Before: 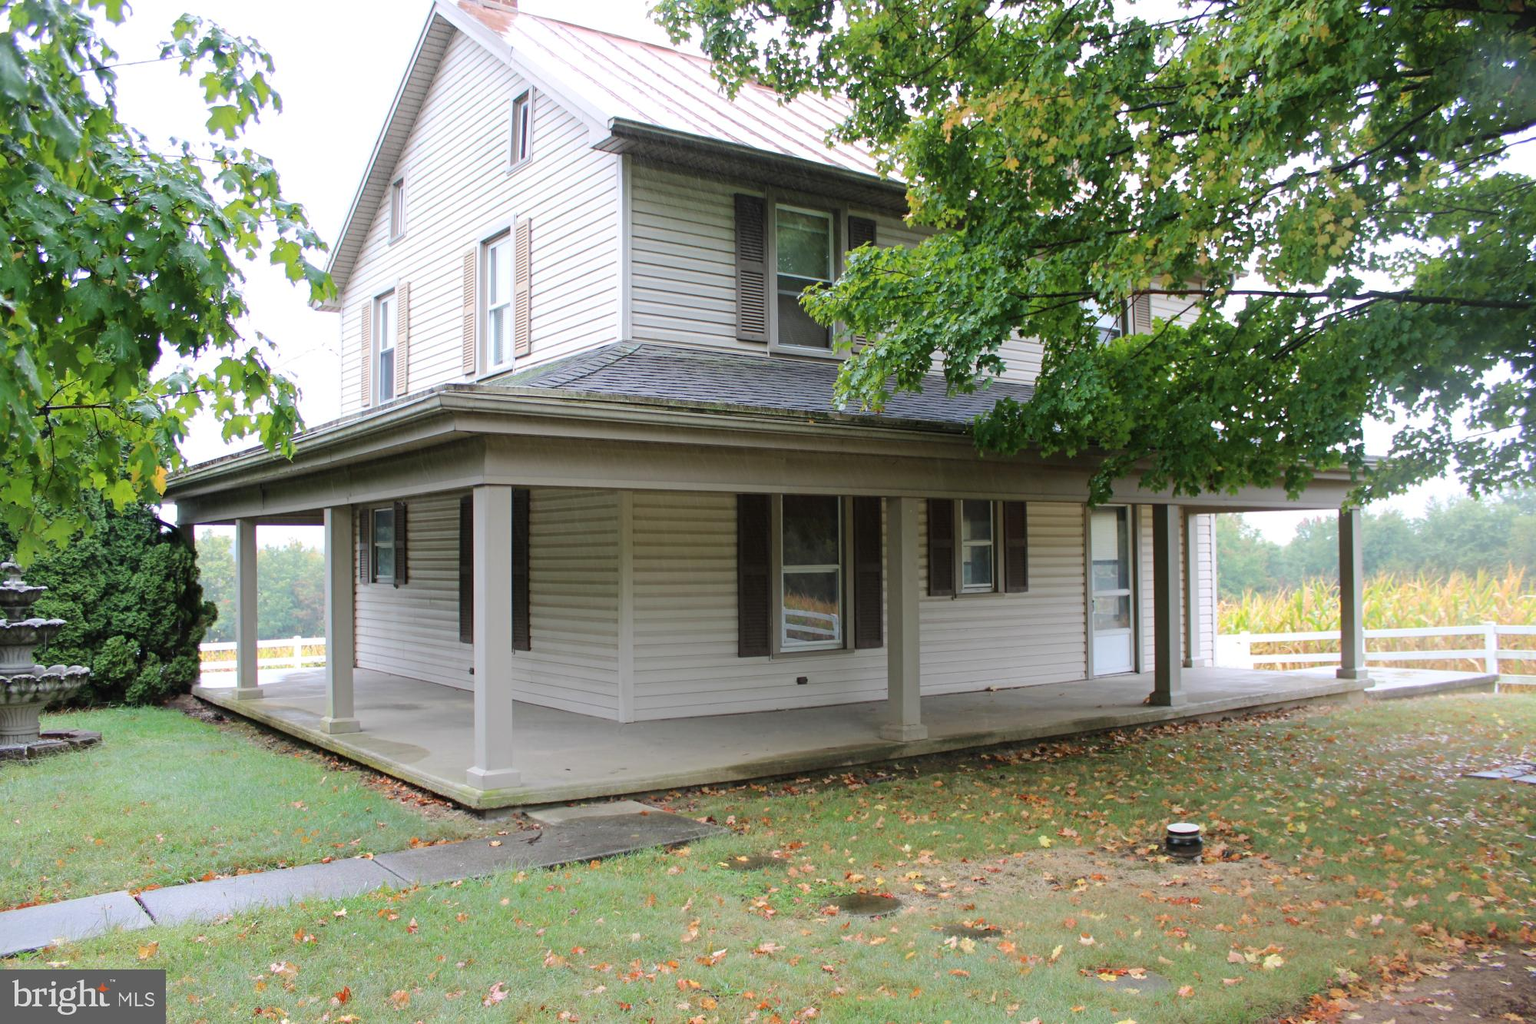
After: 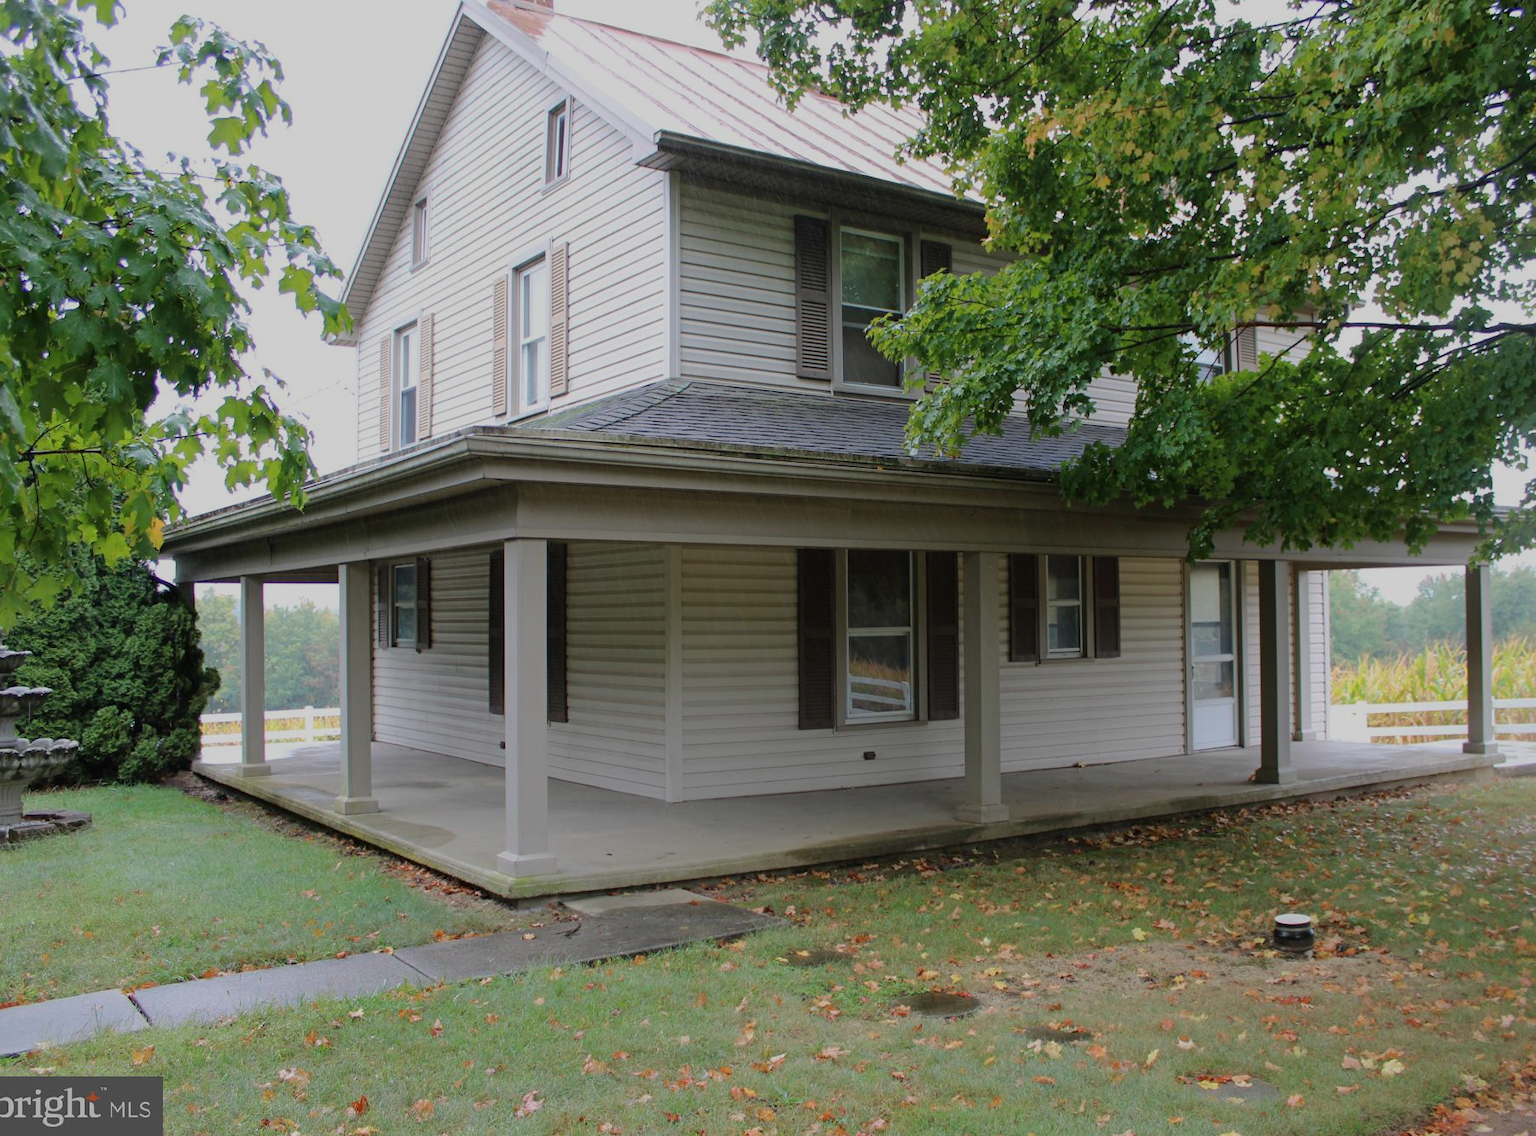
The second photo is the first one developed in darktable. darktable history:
exposure: black level correction 0, exposure -0.693 EV, compensate highlight preservation false
crop and rotate: left 1.259%, right 8.666%
